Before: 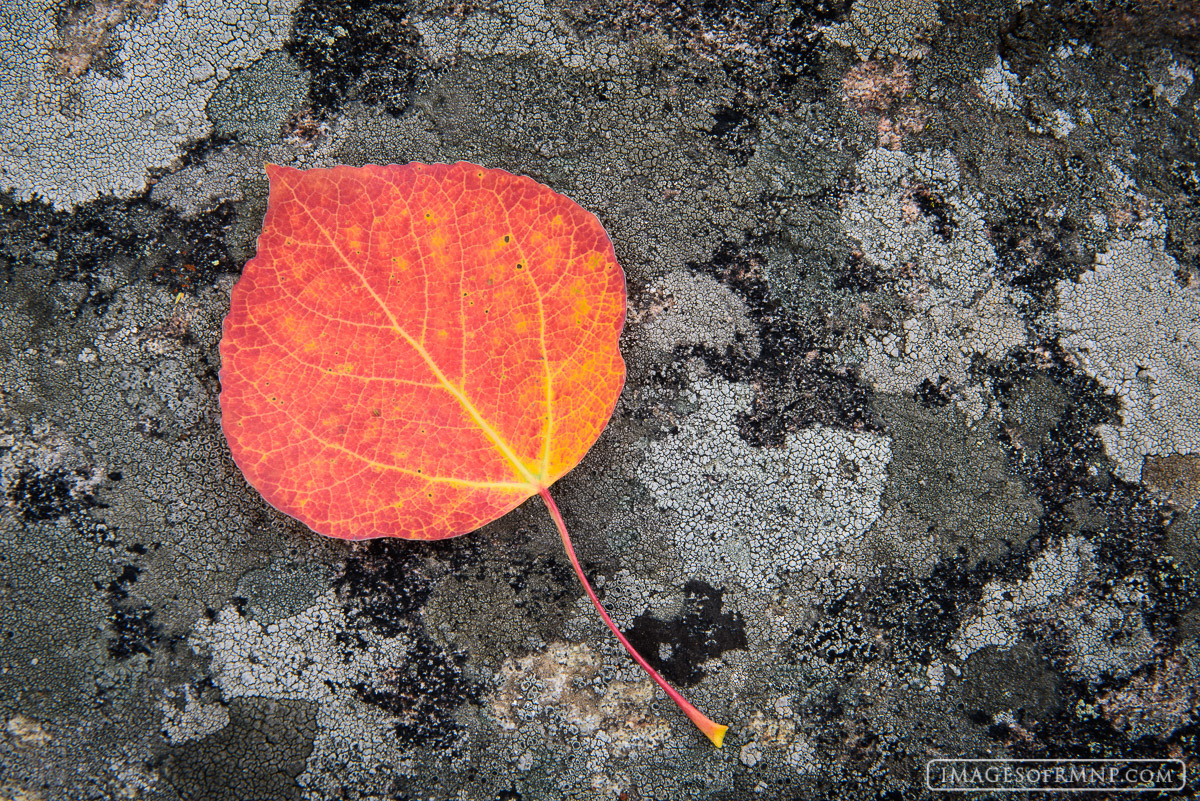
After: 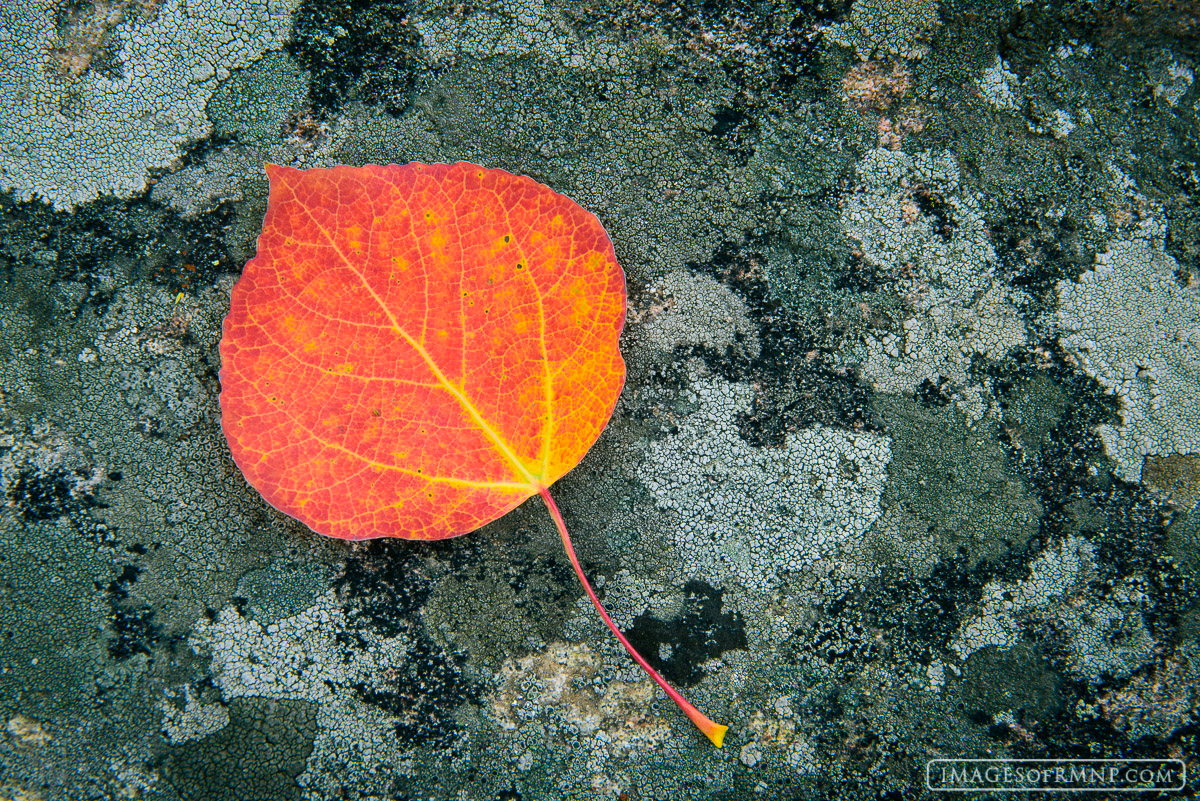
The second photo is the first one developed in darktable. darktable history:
color balance rgb: power › chroma 2.133%, power › hue 163.98°, linear chroma grading › global chroma 19.961%, perceptual saturation grading › global saturation -0.638%, global vibrance 20%
